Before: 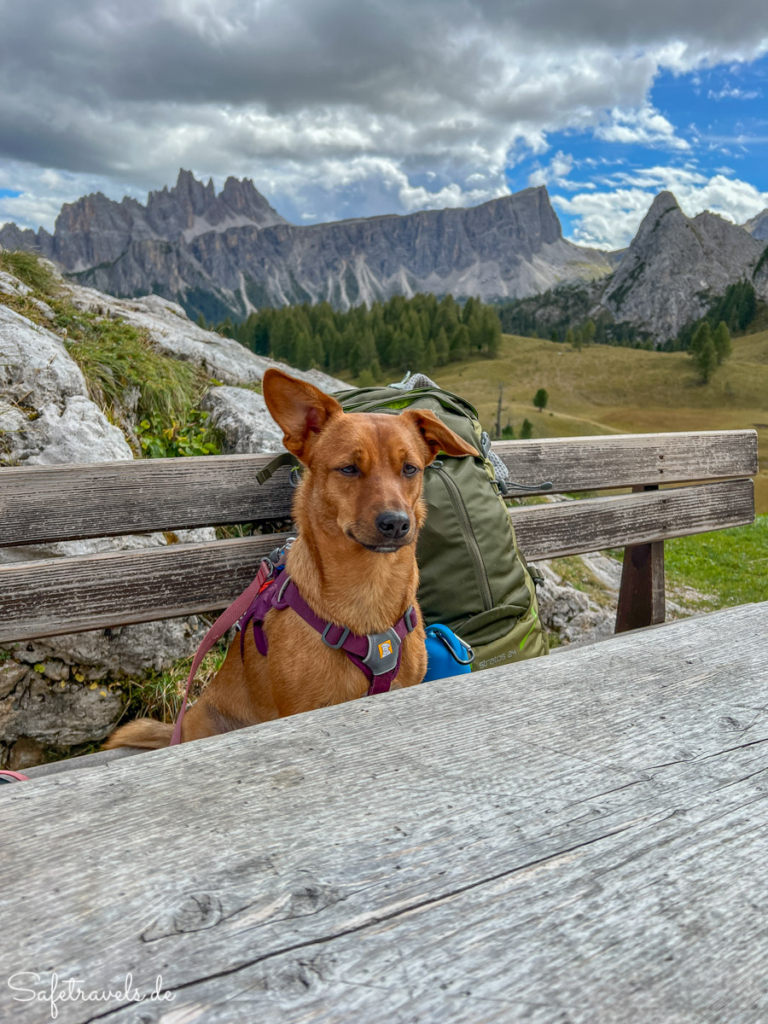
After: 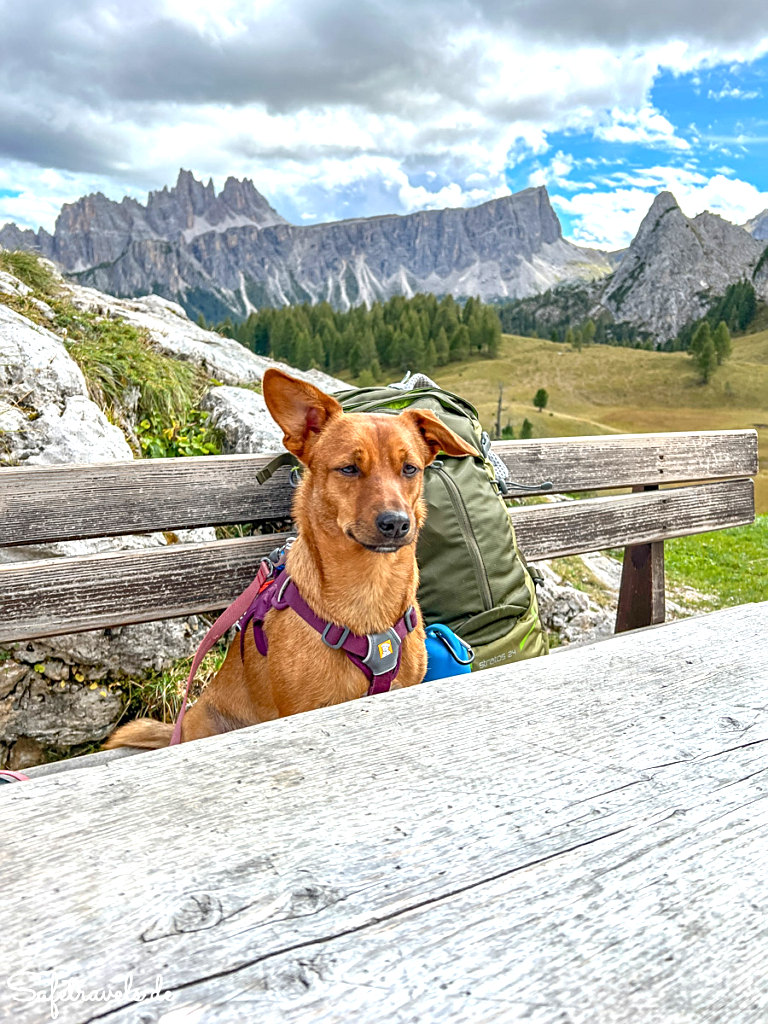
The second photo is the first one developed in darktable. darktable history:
sharpen: on, module defaults
exposure: exposure 1 EV, compensate highlight preservation false
